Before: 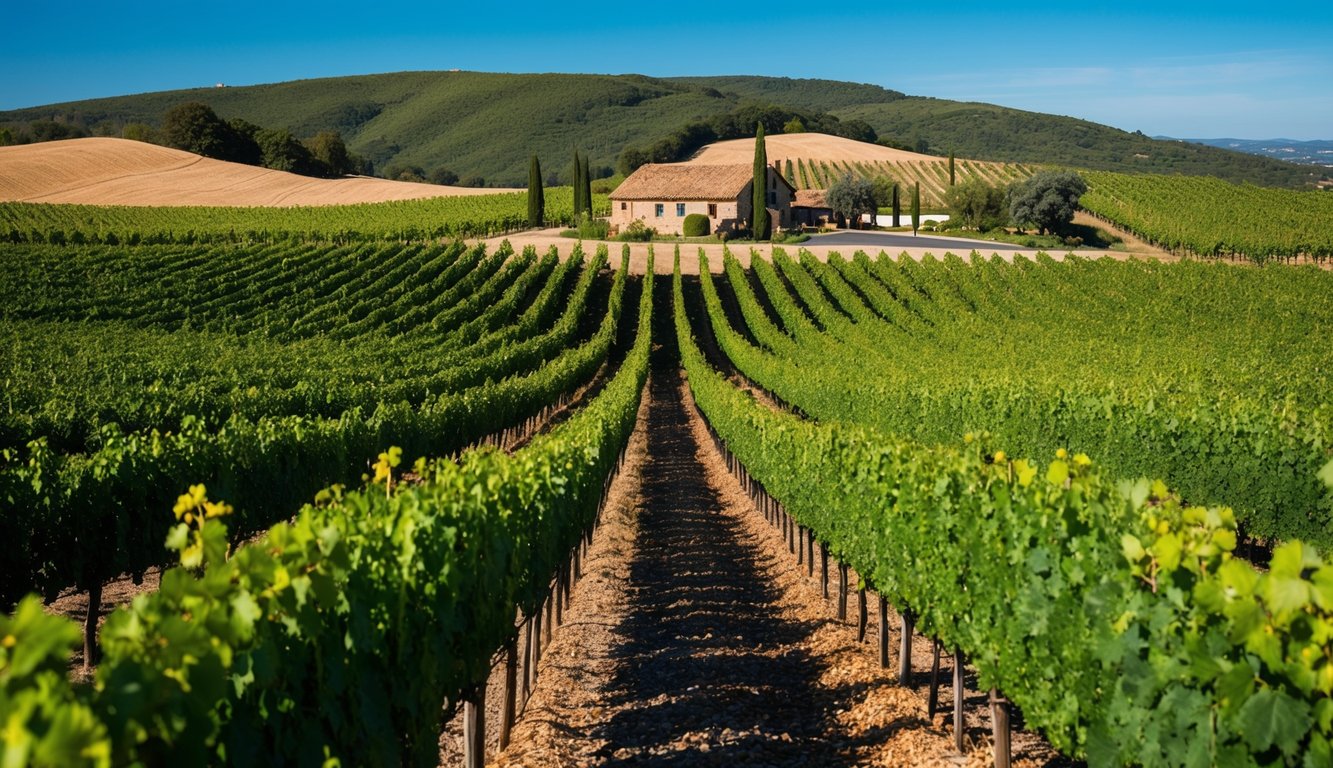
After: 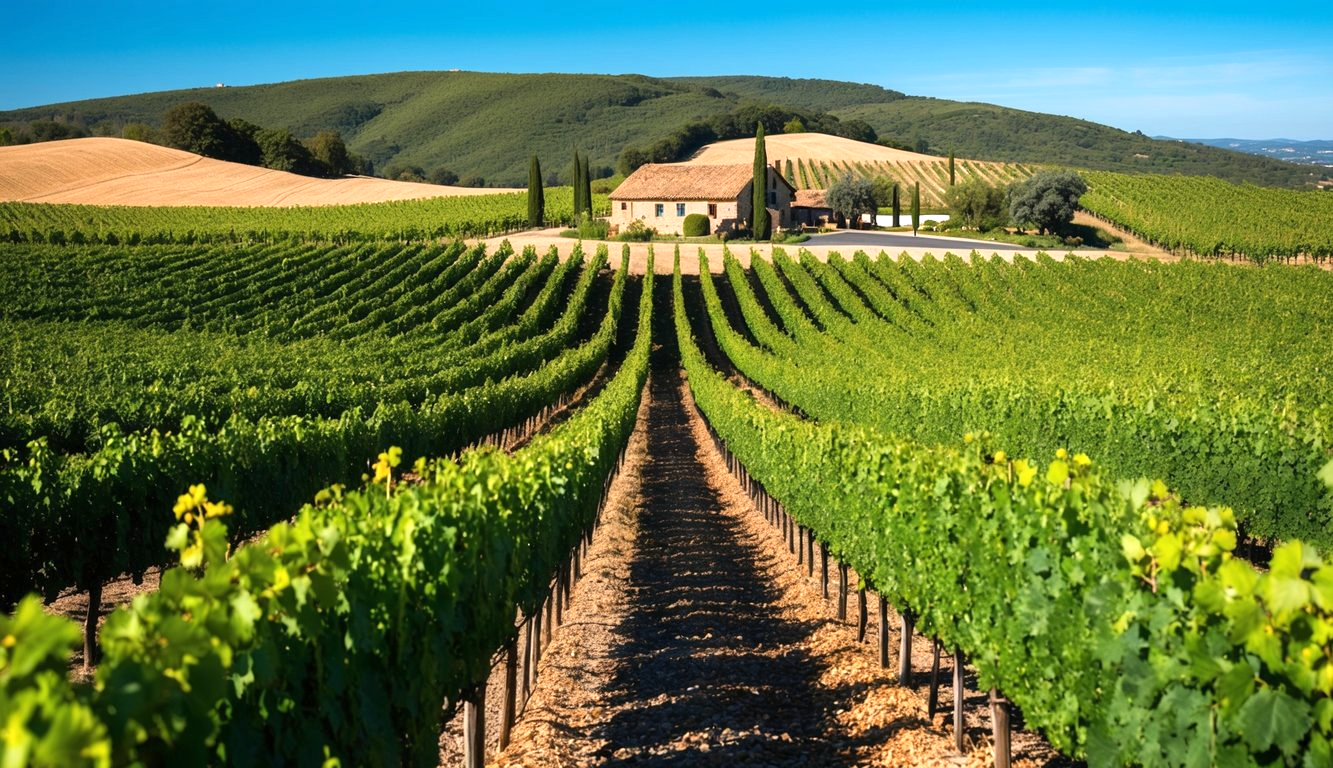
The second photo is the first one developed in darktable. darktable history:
exposure: exposure 0.57 EV, compensate highlight preservation false
